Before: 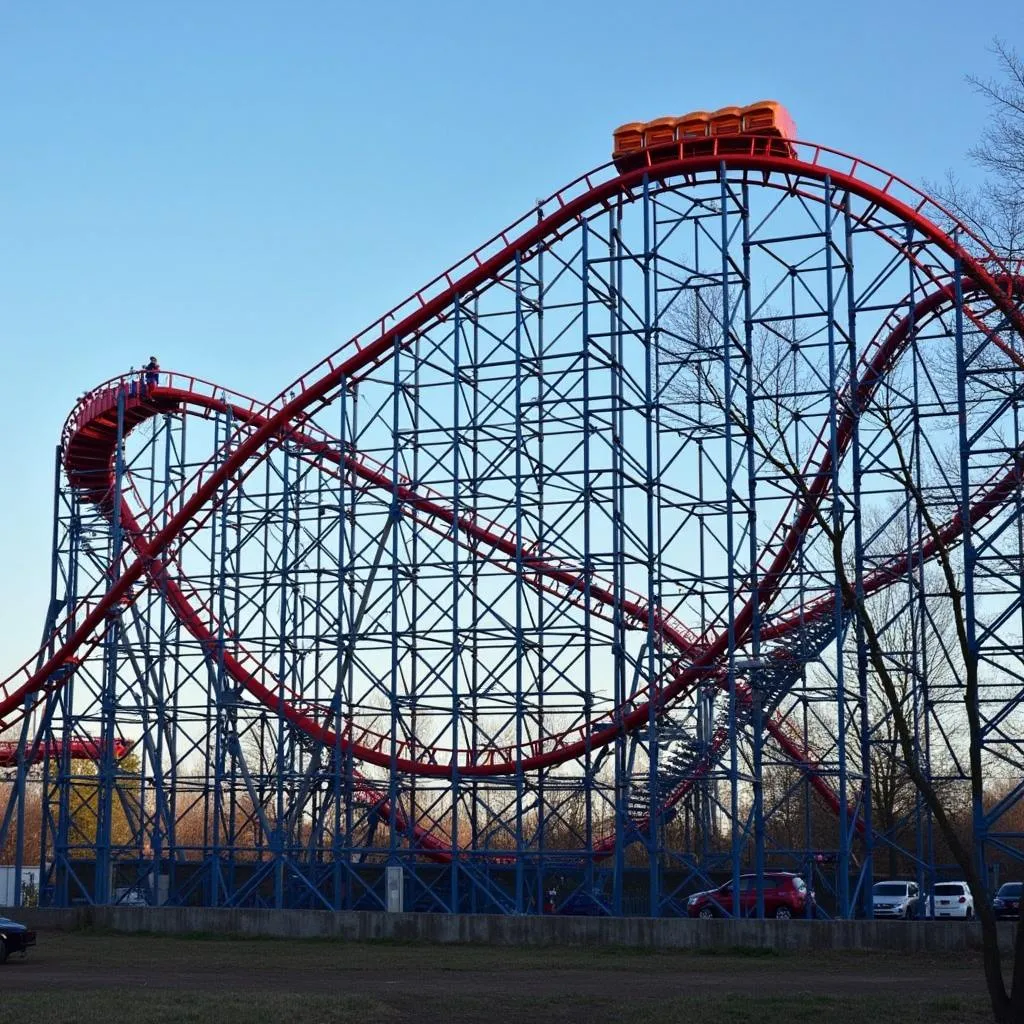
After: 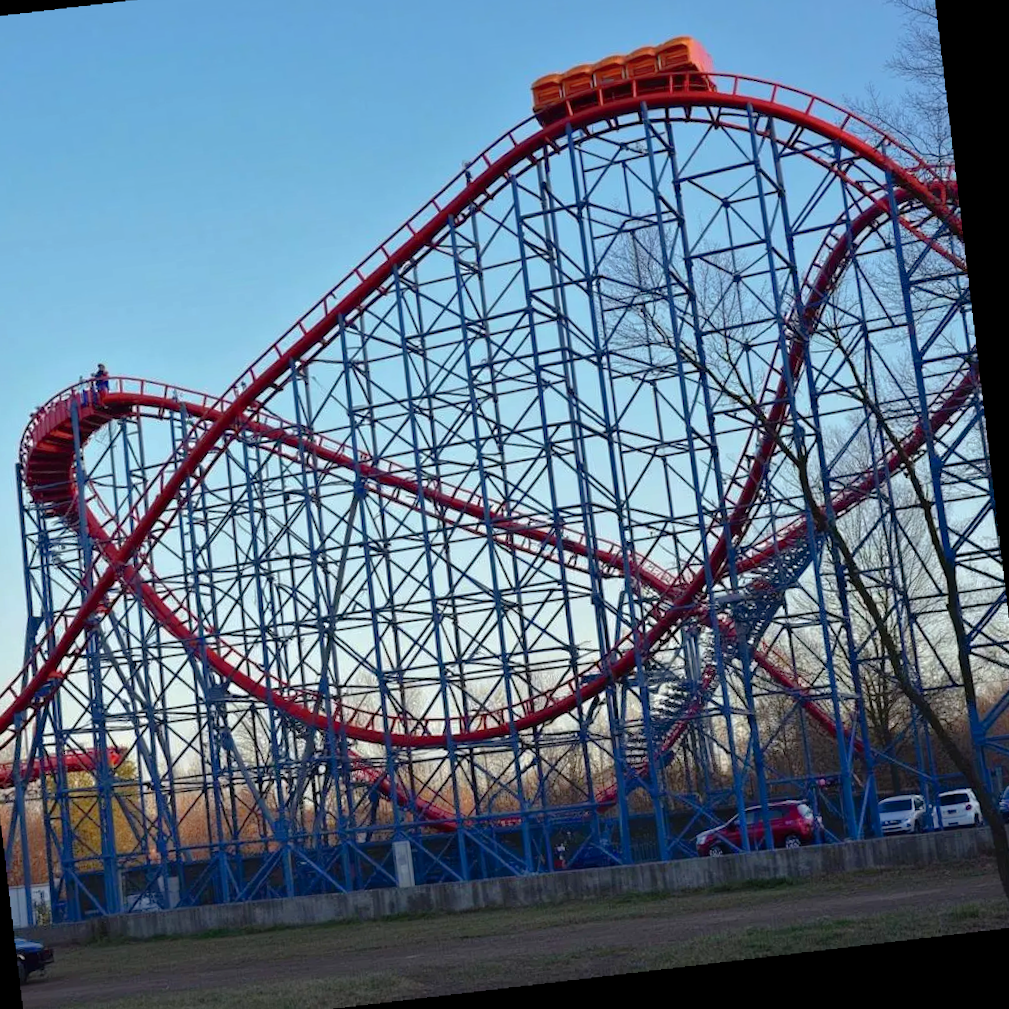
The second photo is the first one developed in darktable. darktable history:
crop and rotate: angle 1.96°, left 5.673%, top 5.673%
rotate and perspective: rotation -4.86°, automatic cropping off
shadows and highlights: on, module defaults
